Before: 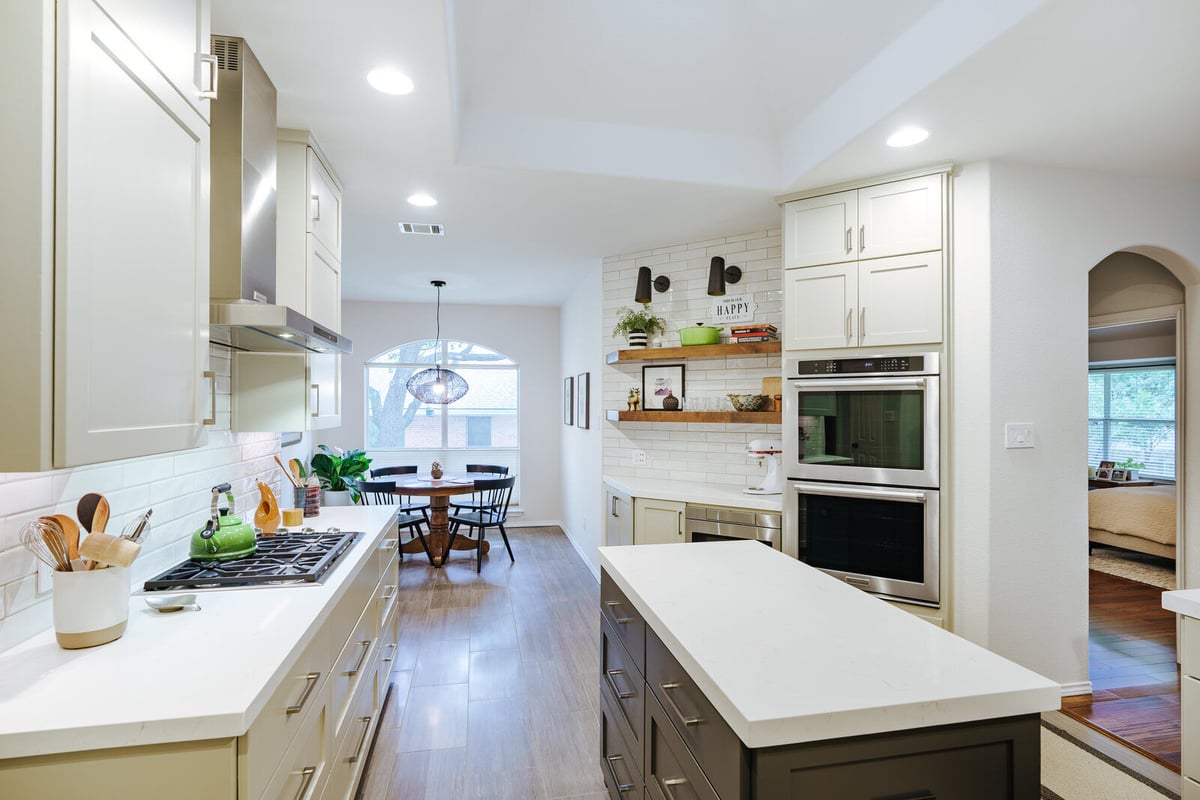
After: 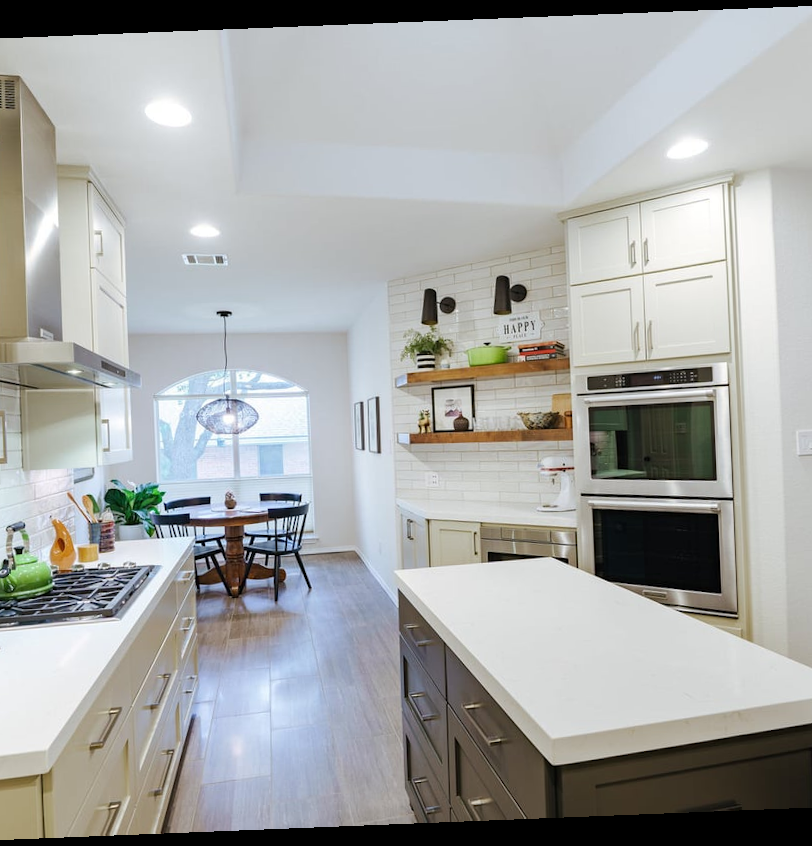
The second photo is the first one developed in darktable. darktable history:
rotate and perspective: rotation -2.29°, automatic cropping off
crop and rotate: left 18.442%, right 15.508%
